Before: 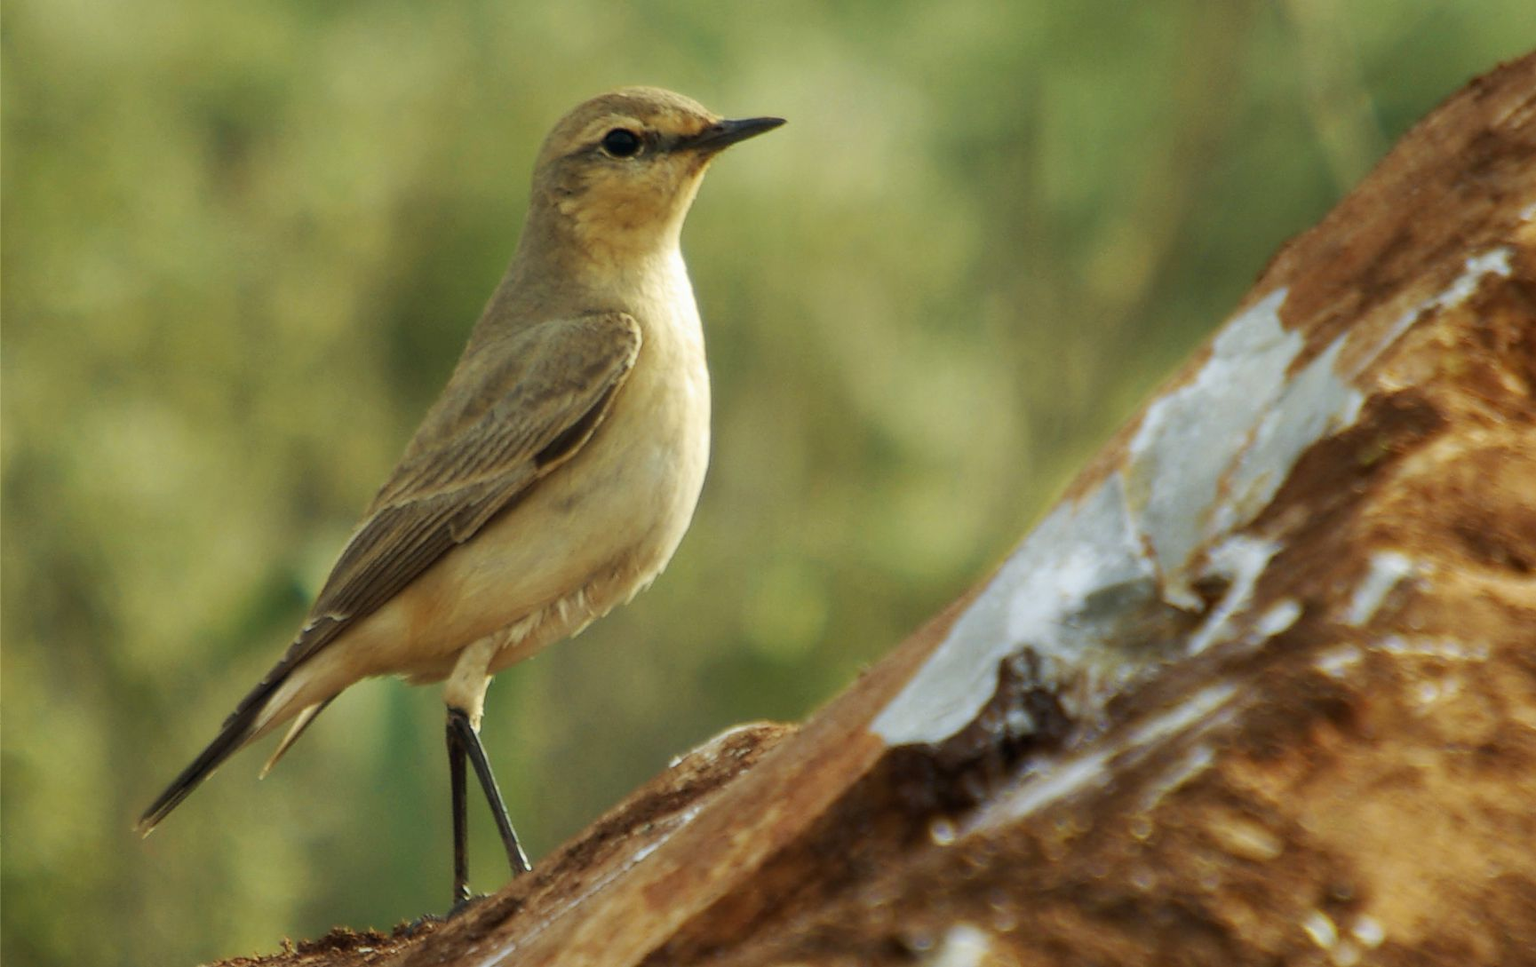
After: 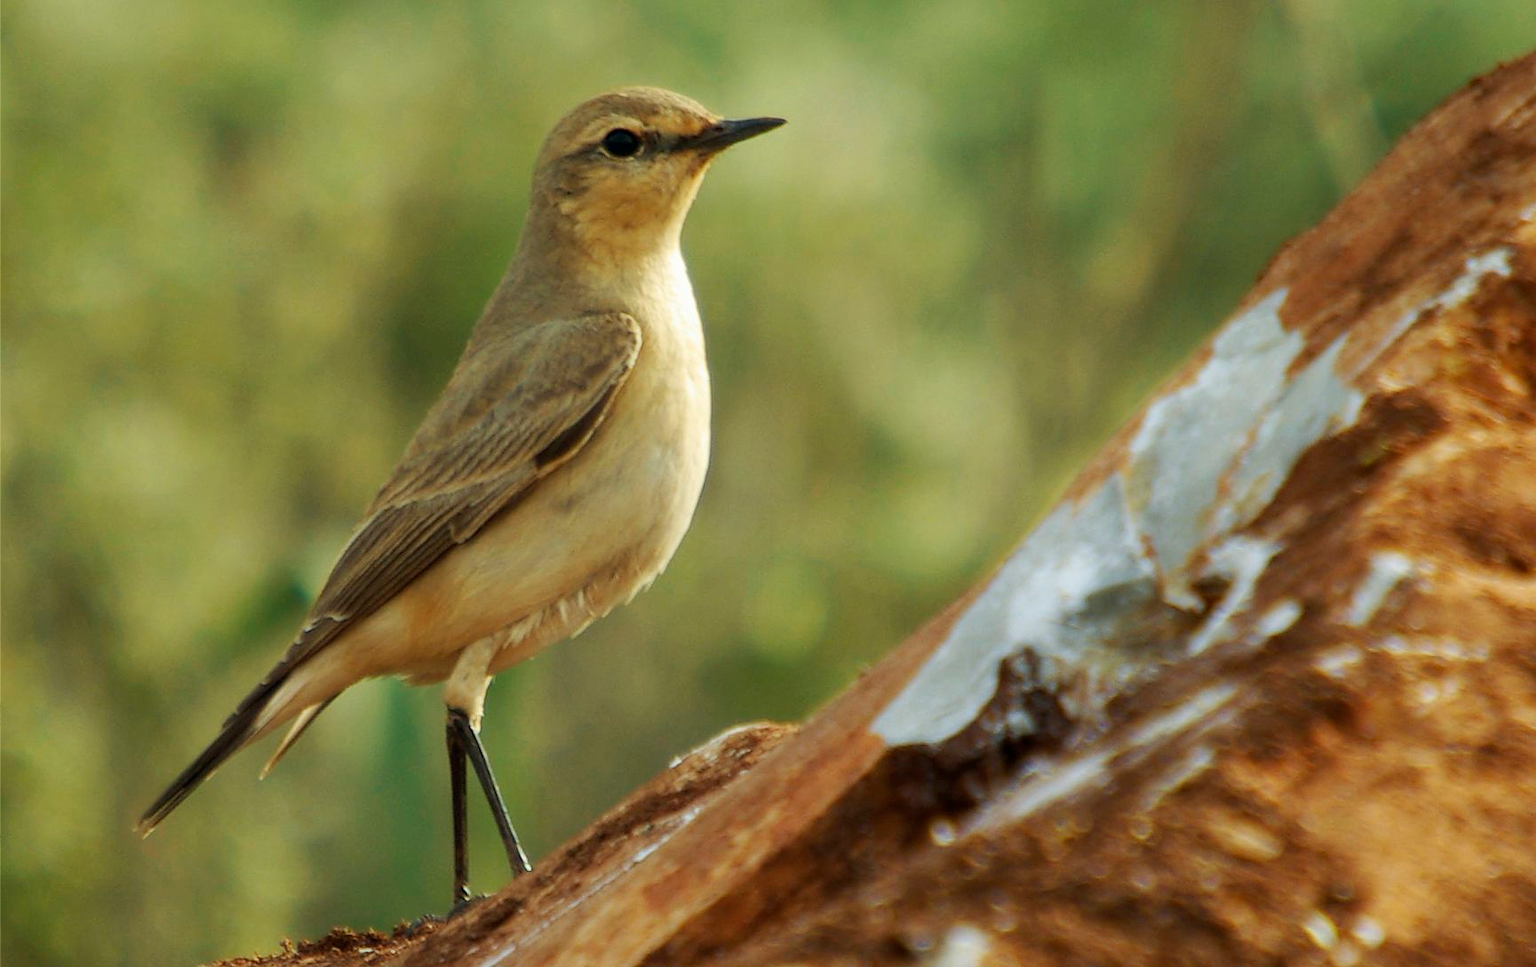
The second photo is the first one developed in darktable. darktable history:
sharpen: radius 1.255, amount 0.308, threshold 0.12
